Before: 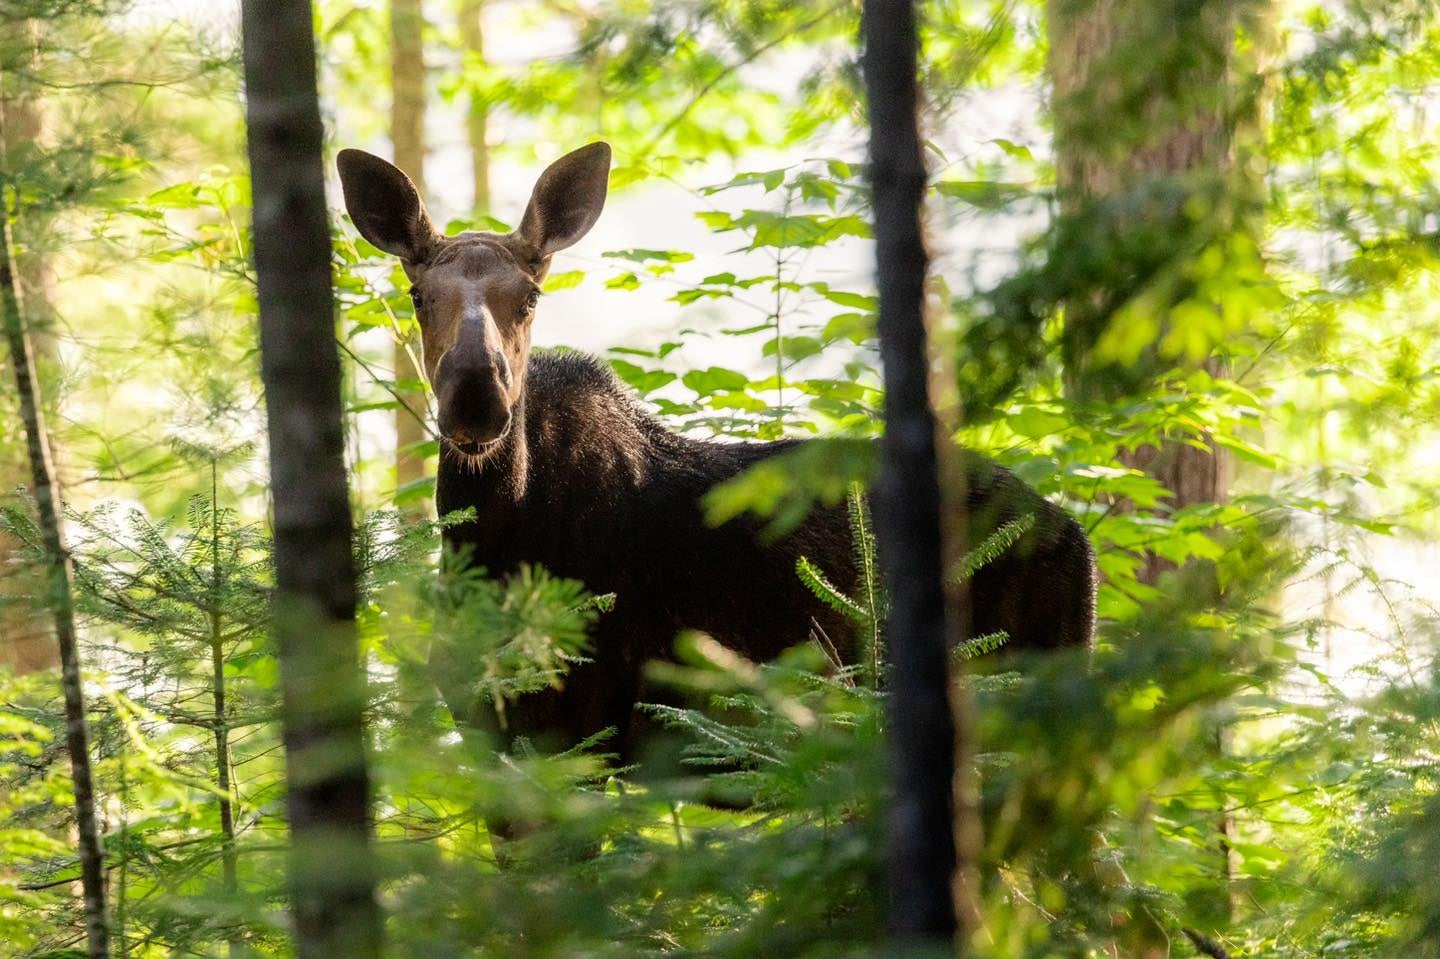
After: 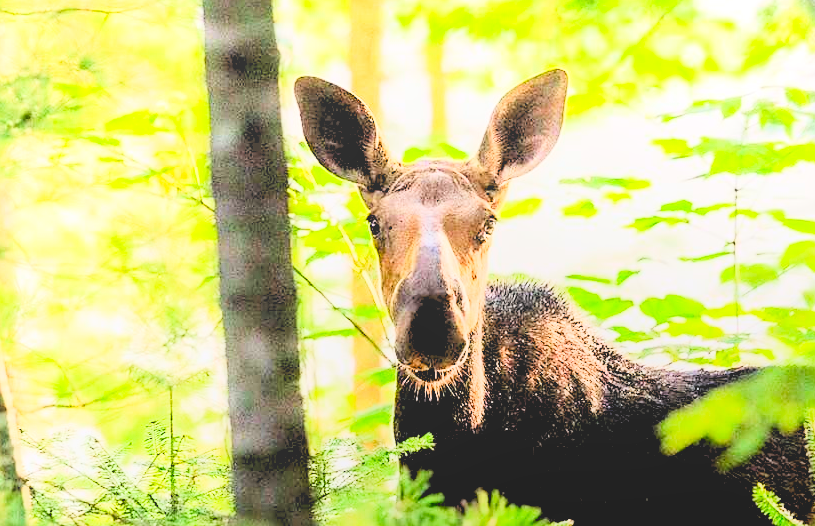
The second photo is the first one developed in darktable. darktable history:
sharpen: on, module defaults
crop and rotate: left 3.035%, top 7.657%, right 40.303%, bottom 37.46%
contrast equalizer: y [[0.6 ×6], [0.55 ×6], [0 ×6], [0 ×6], [0 ×6]], mix 0.365
local contrast: detail 70%
exposure: exposure 0.641 EV, compensate highlight preservation false
tone curve: curves: ch0 [(0, 0) (0.003, 0.003) (0.011, 0.013) (0.025, 0.028) (0.044, 0.05) (0.069, 0.078) (0.1, 0.113) (0.136, 0.153) (0.177, 0.2) (0.224, 0.271) (0.277, 0.374) (0.335, 0.47) (0.399, 0.574) (0.468, 0.688) (0.543, 0.79) (0.623, 0.859) (0.709, 0.919) (0.801, 0.957) (0.898, 0.978) (1, 1)], color space Lab, linked channels, preserve colors none
levels: levels [0.093, 0.434, 0.988]
